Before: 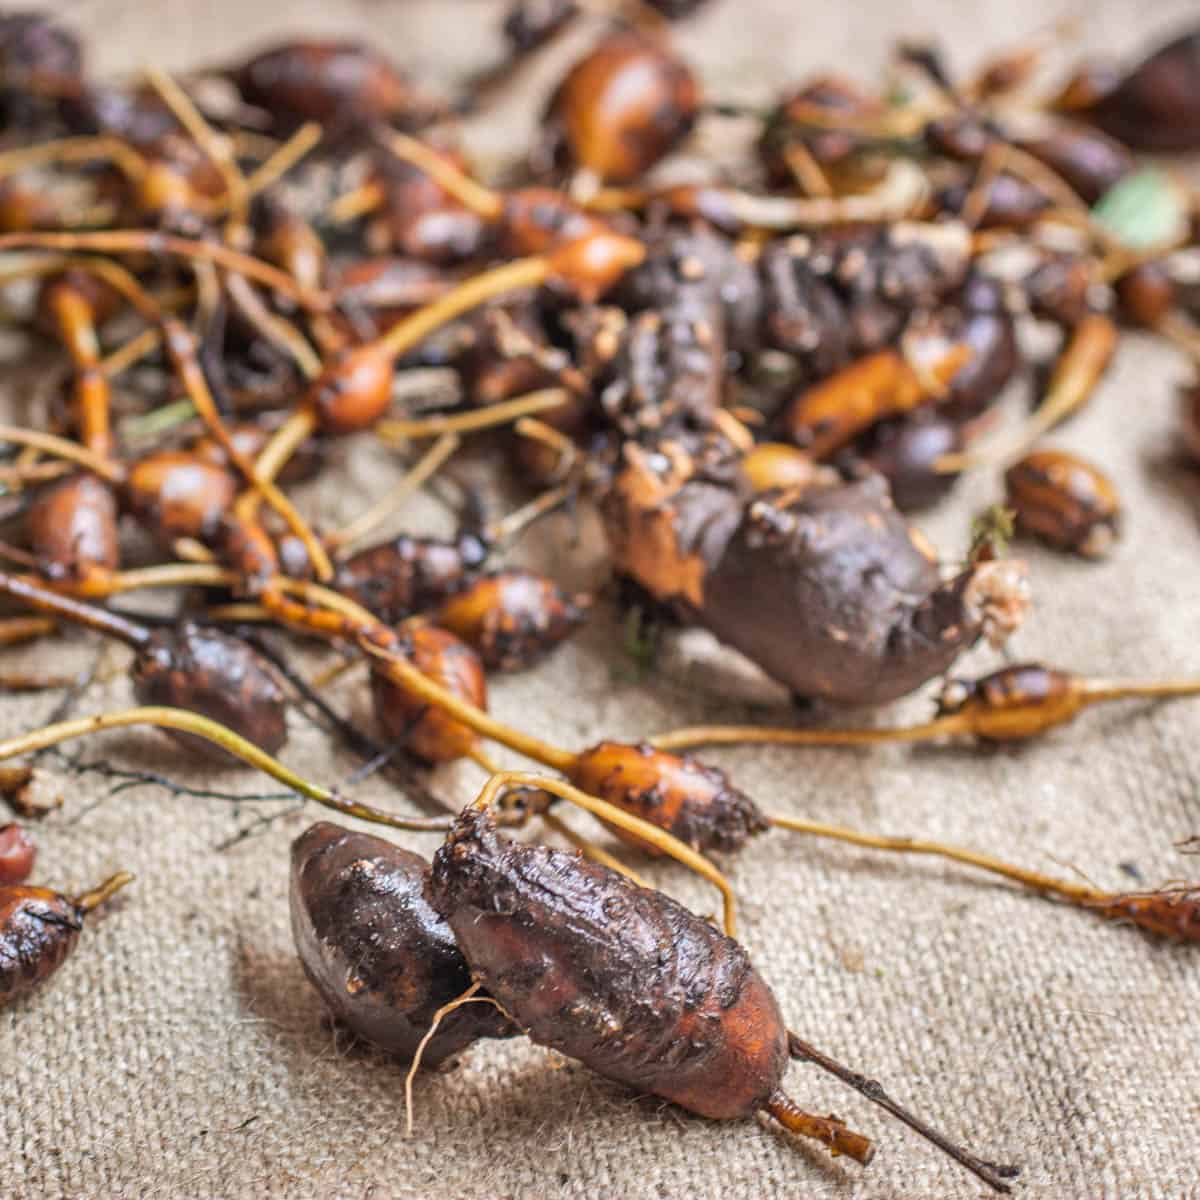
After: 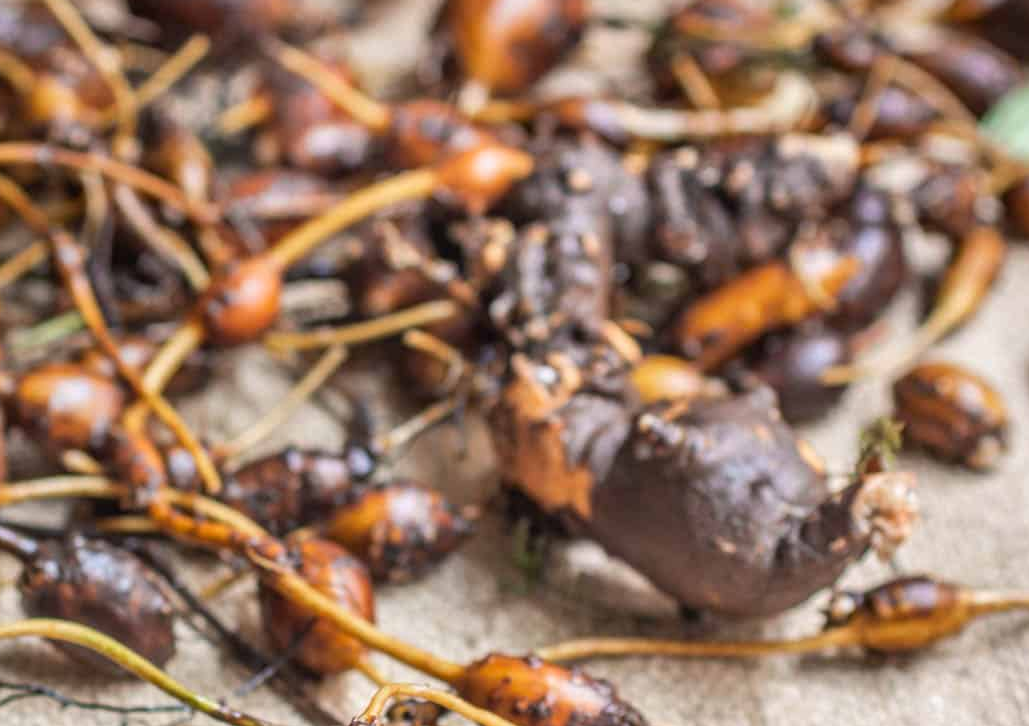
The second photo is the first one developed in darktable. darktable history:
crop and rotate: left 9.349%, top 7.34%, right 4.847%, bottom 32.083%
tone equalizer: on, module defaults
